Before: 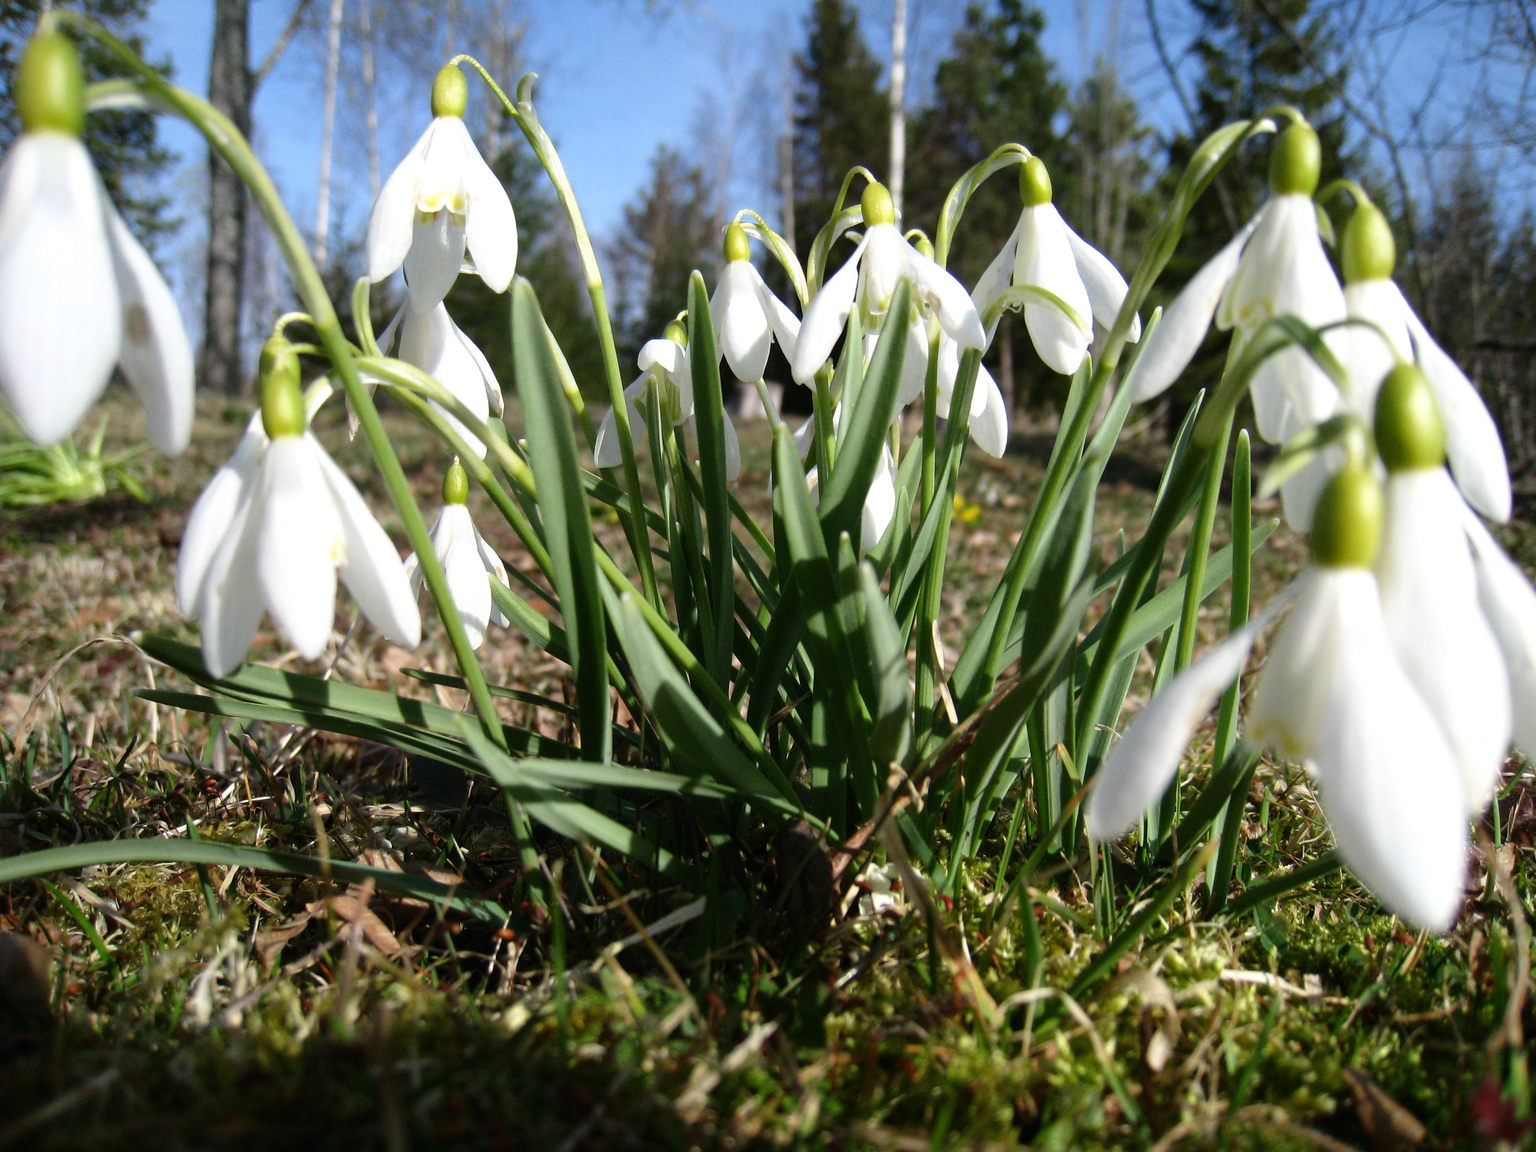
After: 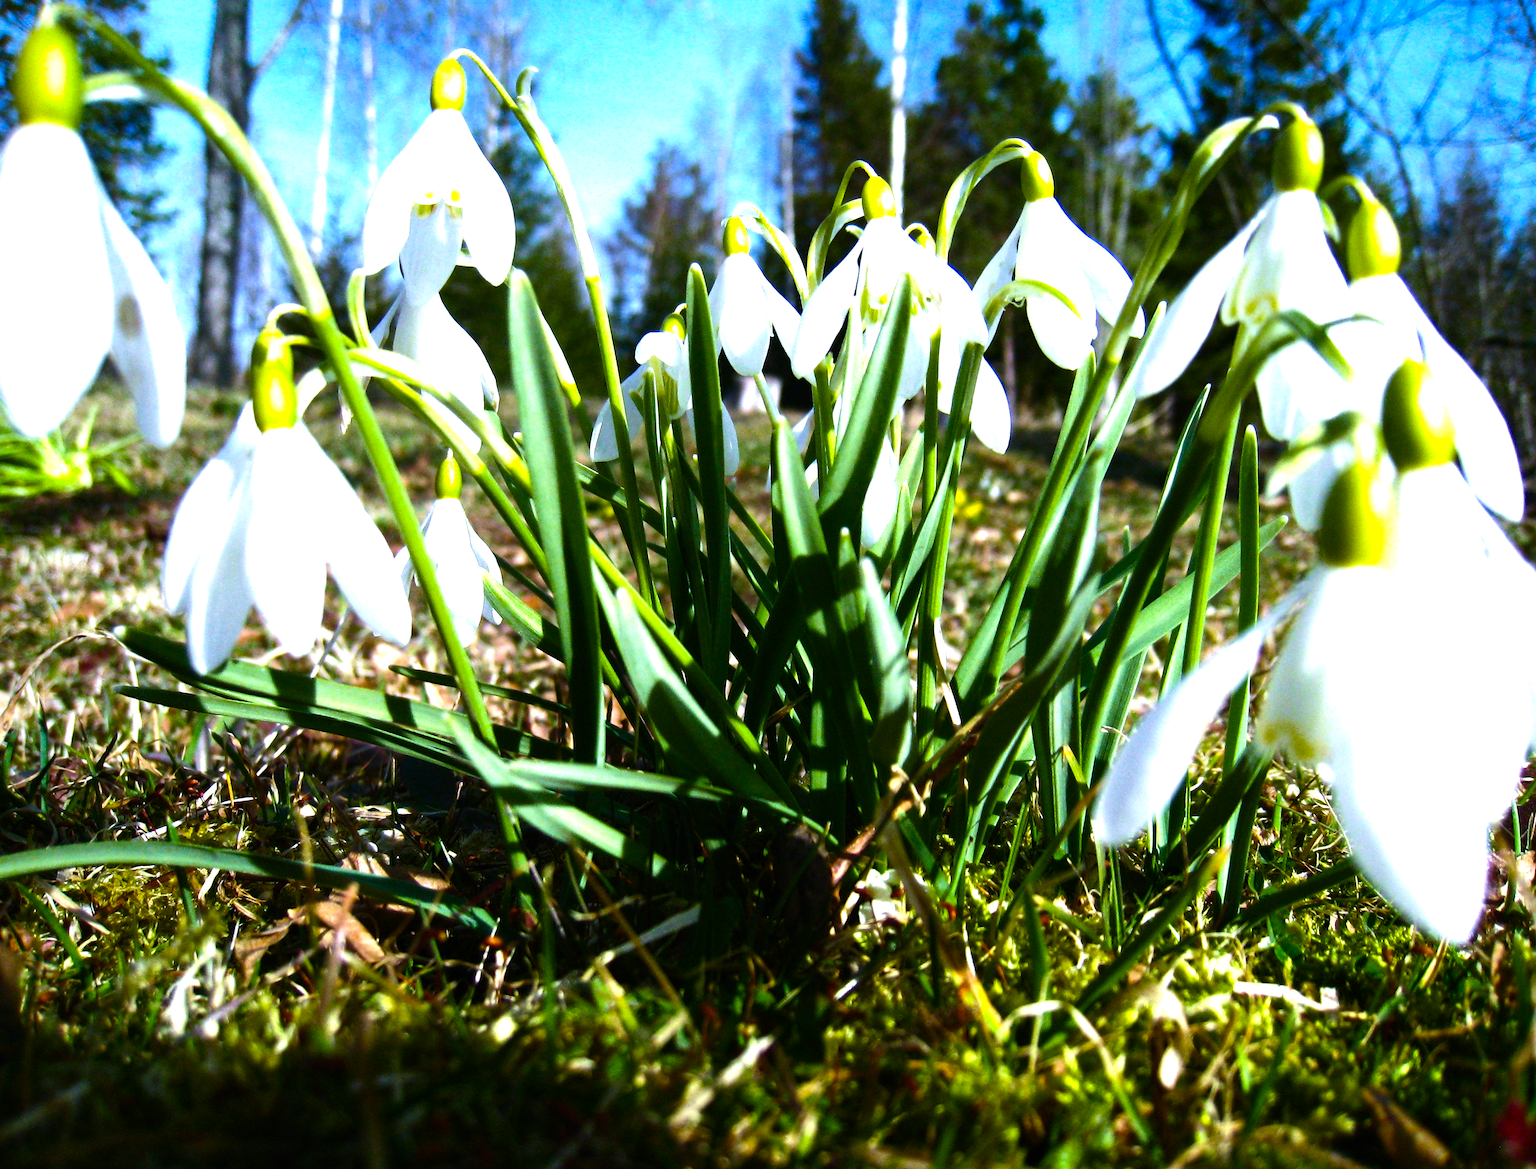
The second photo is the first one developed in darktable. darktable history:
tone equalizer: -8 EV -0.417 EV, -7 EV -0.389 EV, -6 EV -0.333 EV, -5 EV -0.222 EV, -3 EV 0.222 EV, -2 EV 0.333 EV, -1 EV 0.389 EV, +0 EV 0.417 EV, edges refinement/feathering 500, mask exposure compensation -1.57 EV, preserve details no
exposure: exposure 0.197 EV, compensate highlight preservation false
rotate and perspective: rotation 0.226°, lens shift (vertical) -0.042, crop left 0.023, crop right 0.982, crop top 0.006, crop bottom 0.994
velvia: on, module defaults
color balance rgb: linear chroma grading › global chroma 9%, perceptual saturation grading › global saturation 36%, perceptual saturation grading › shadows 35%, perceptual brilliance grading › global brilliance 21.21%, perceptual brilliance grading › shadows -35%, global vibrance 21.21%
white balance: red 0.931, blue 1.11
